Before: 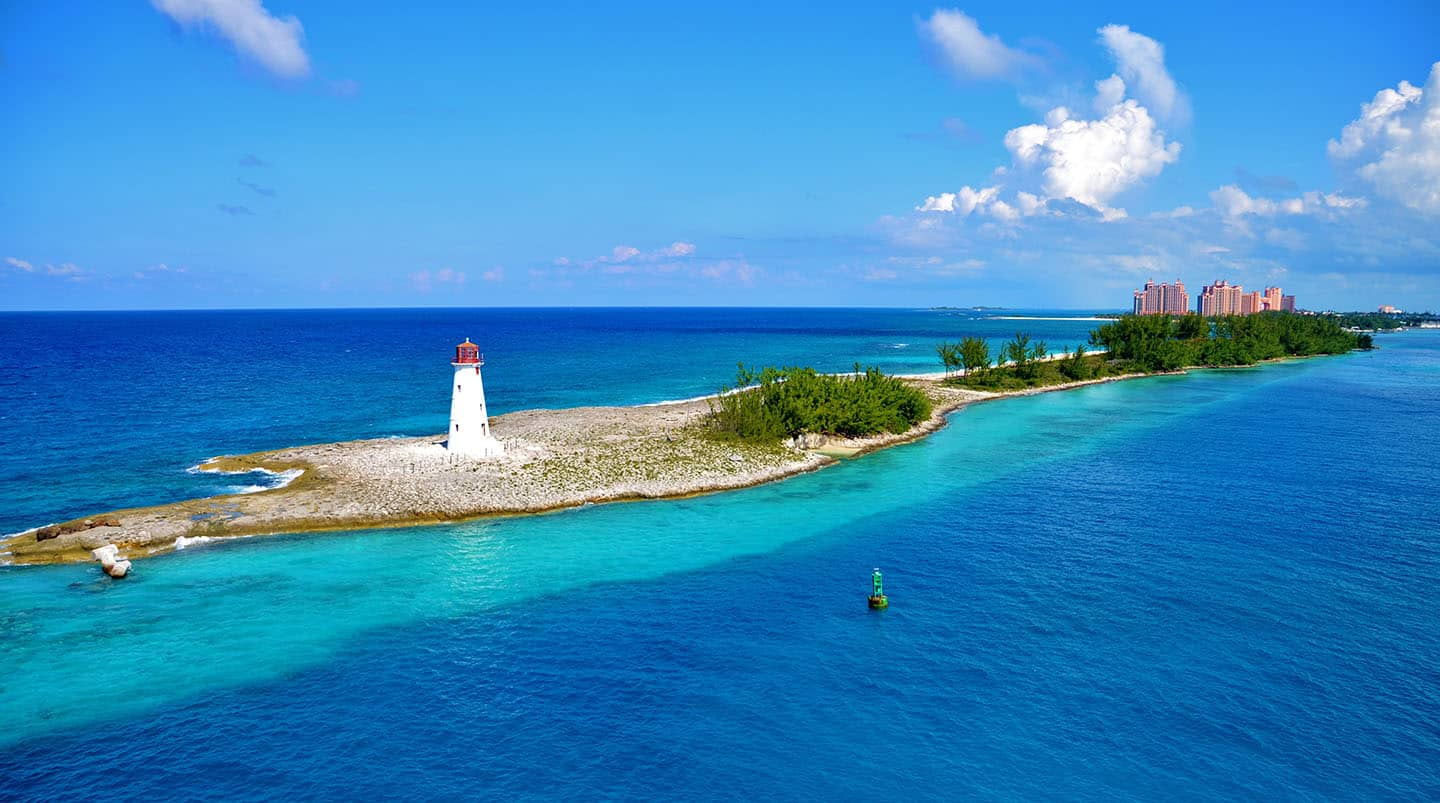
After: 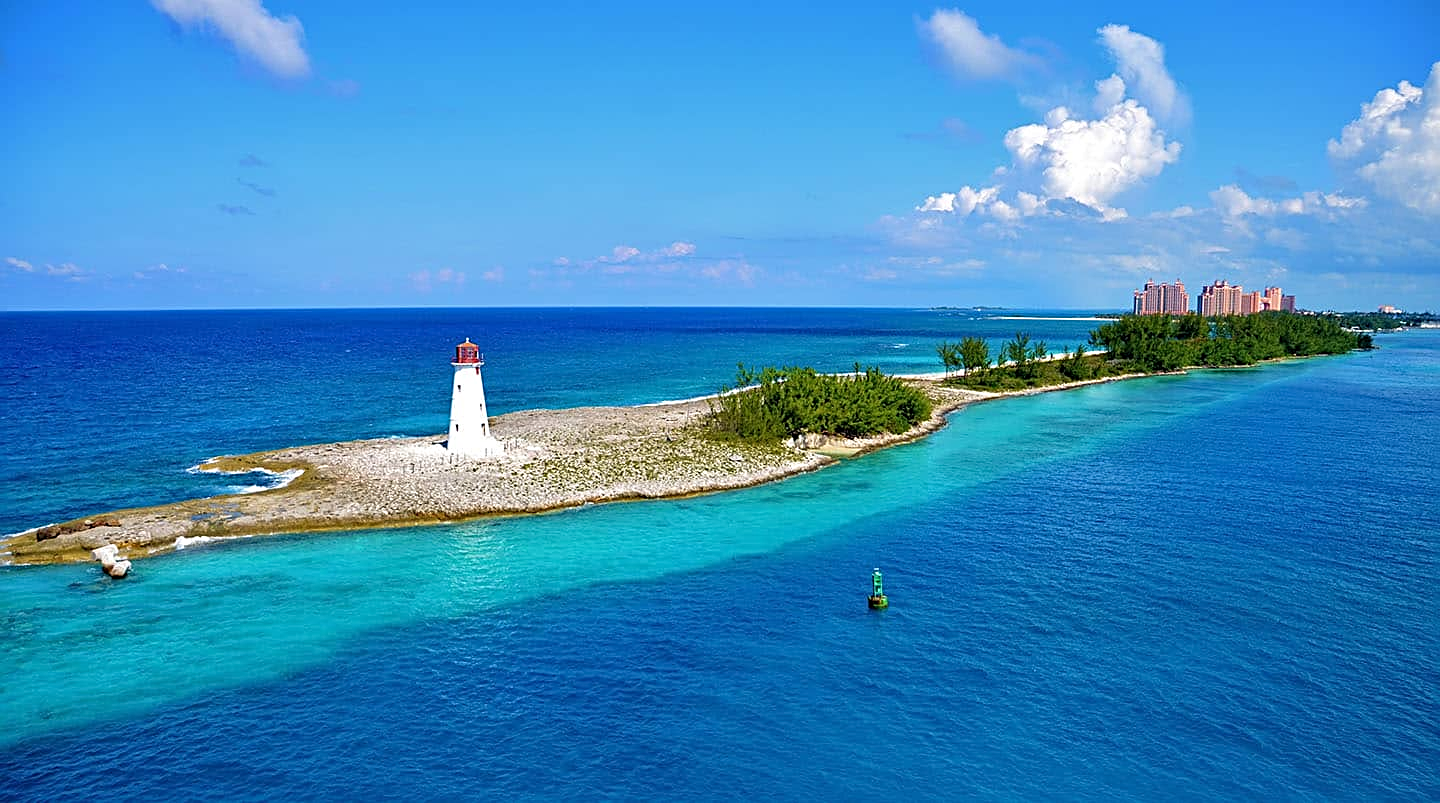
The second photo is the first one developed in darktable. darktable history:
sharpen: radius 2.726
